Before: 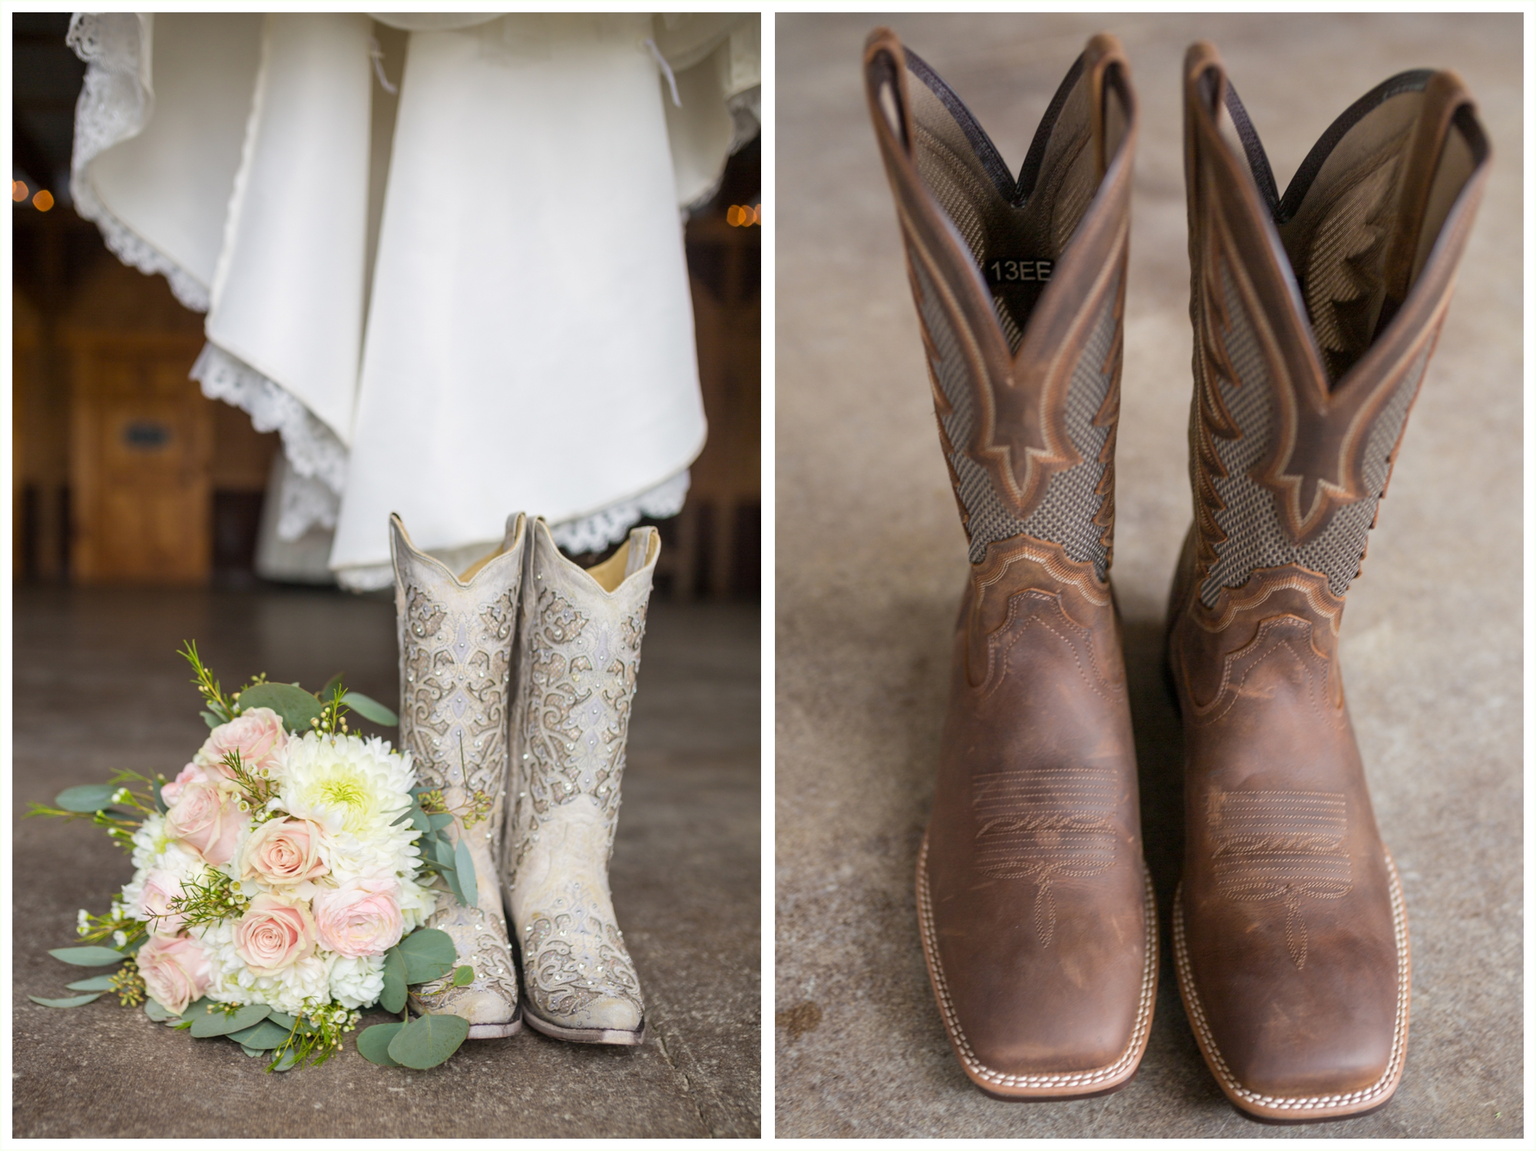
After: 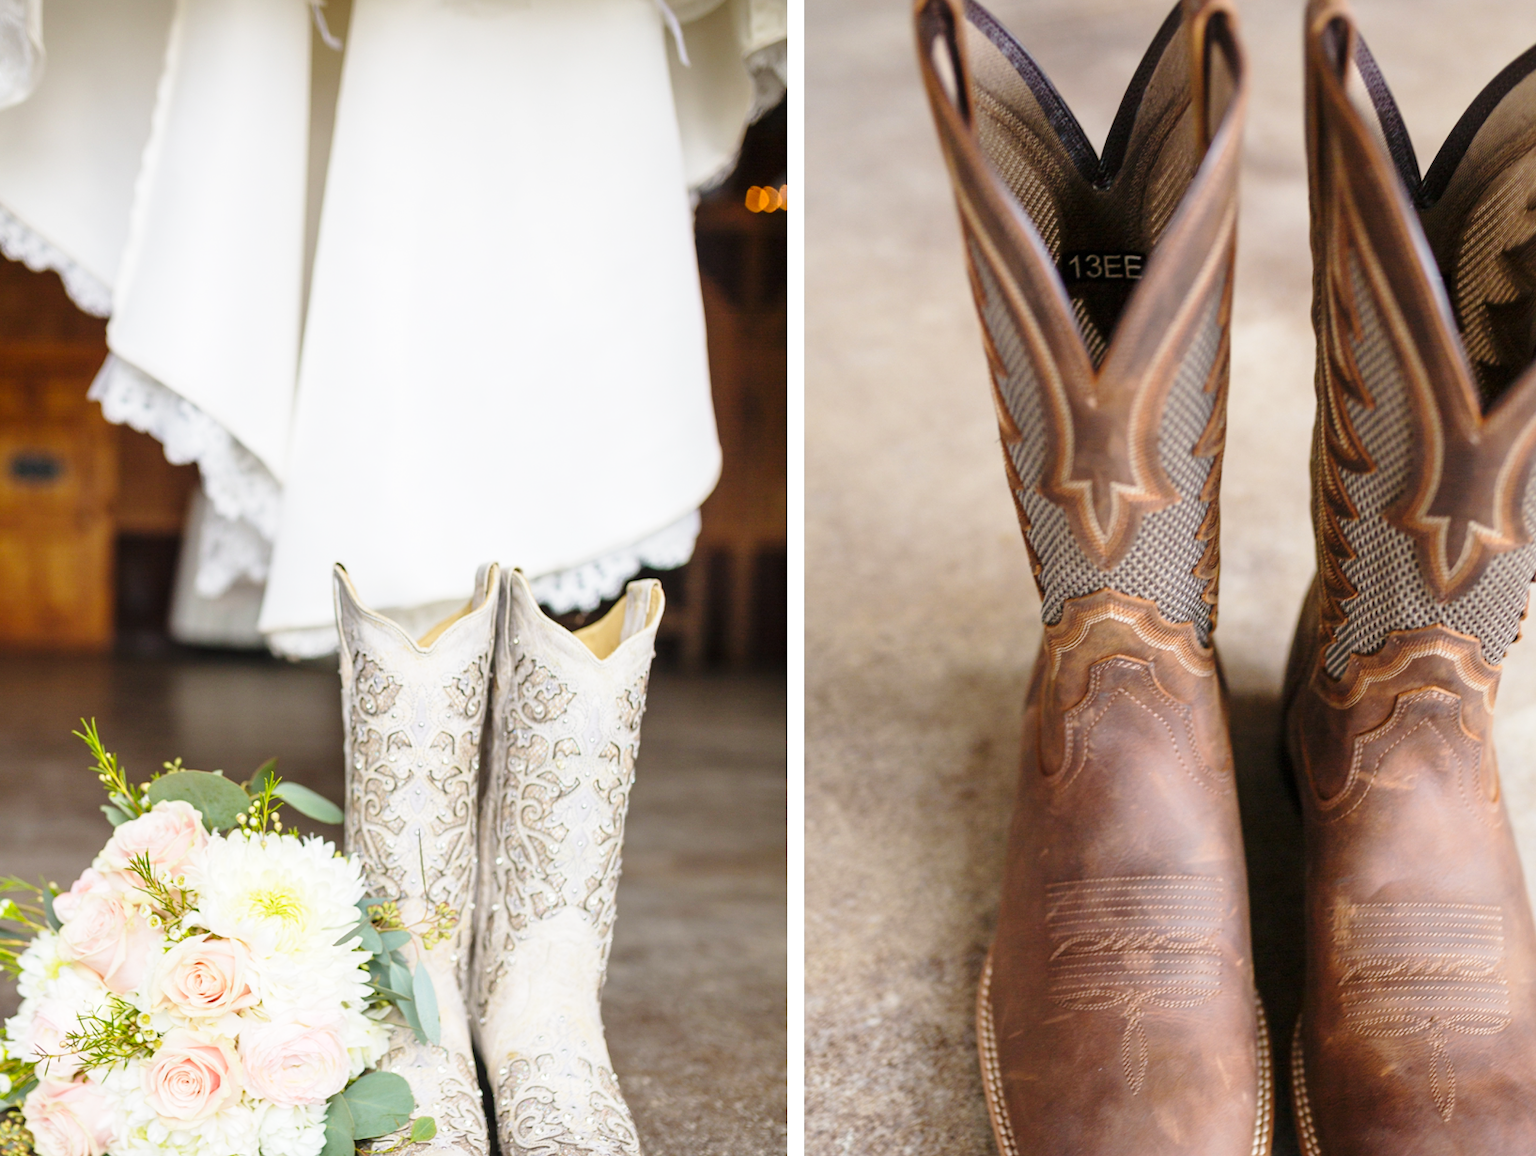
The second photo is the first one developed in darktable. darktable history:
crop and rotate: left 7.688%, top 4.606%, right 10.531%, bottom 13.269%
base curve: curves: ch0 [(0, 0) (0.028, 0.03) (0.121, 0.232) (0.46, 0.748) (0.859, 0.968) (1, 1)], preserve colors none
